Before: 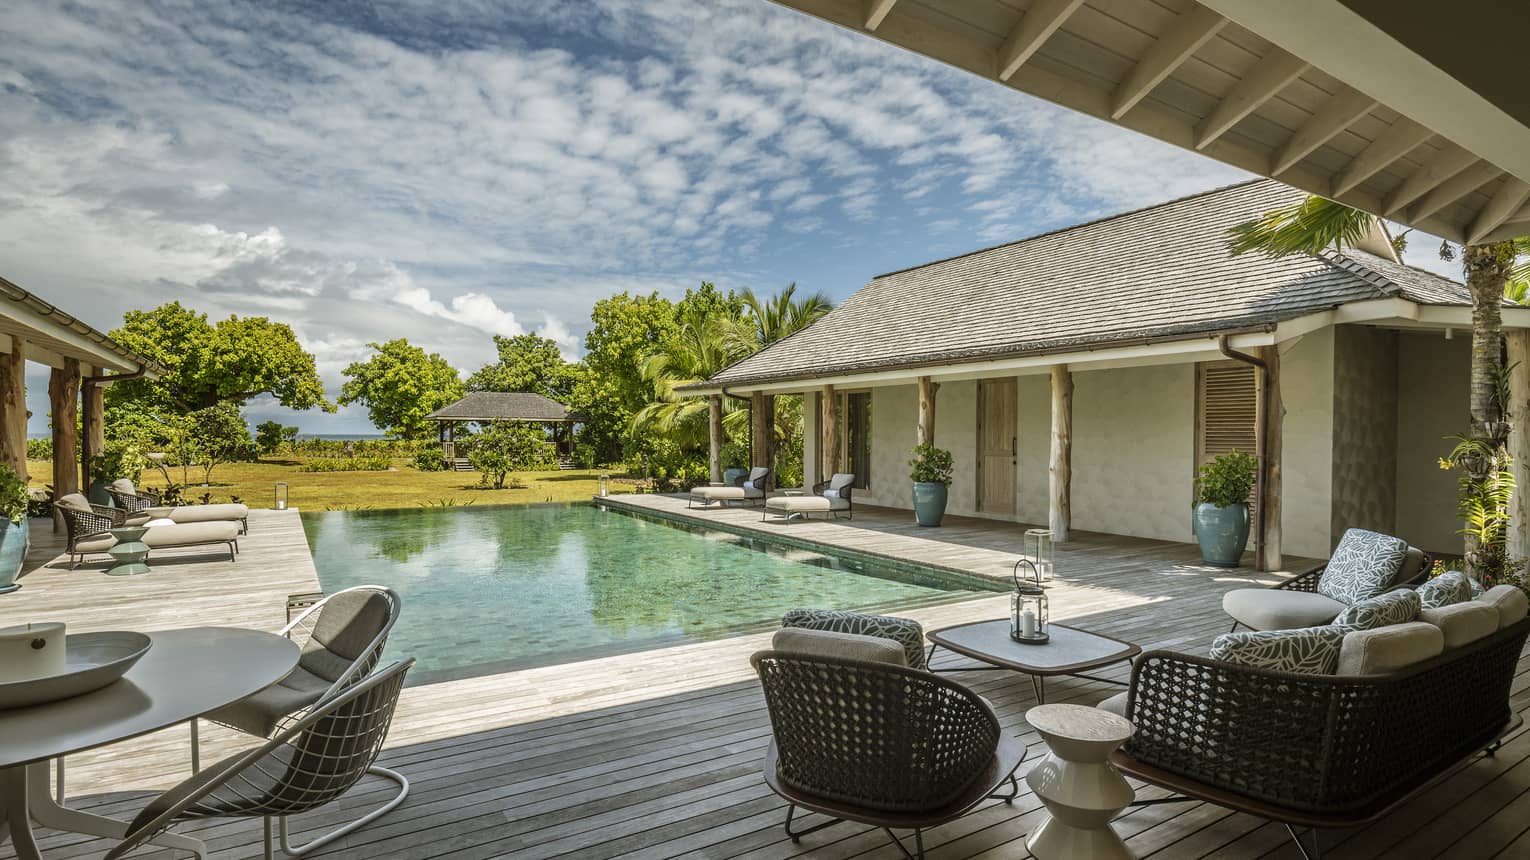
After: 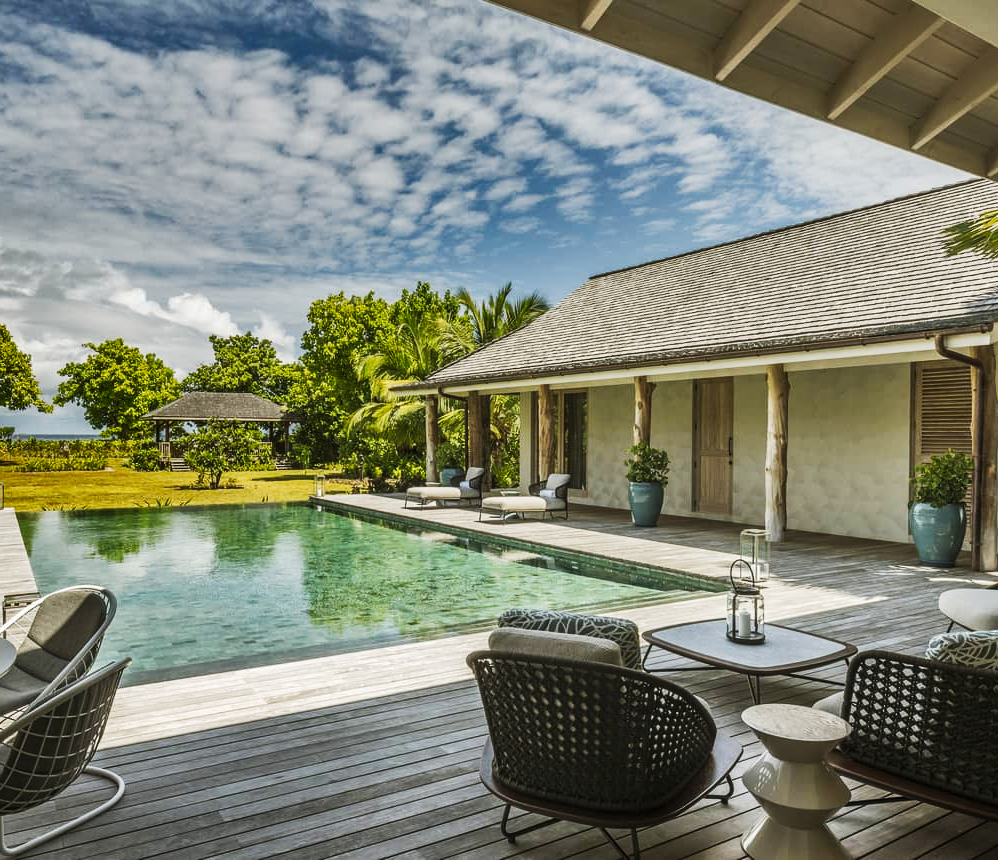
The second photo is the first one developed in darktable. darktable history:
shadows and highlights: shadows 24.28, highlights -79.55, soften with gaussian
color correction: highlights b* 0.035
tone curve: curves: ch0 [(0, 0) (0.003, 0.003) (0.011, 0.012) (0.025, 0.023) (0.044, 0.04) (0.069, 0.056) (0.1, 0.082) (0.136, 0.107) (0.177, 0.144) (0.224, 0.186) (0.277, 0.237) (0.335, 0.297) (0.399, 0.37) (0.468, 0.465) (0.543, 0.567) (0.623, 0.68) (0.709, 0.782) (0.801, 0.86) (0.898, 0.924) (1, 1)], preserve colors none
tone equalizer: edges refinement/feathering 500, mask exposure compensation -1.57 EV, preserve details no
crop and rotate: left 18.599%, right 16.163%
